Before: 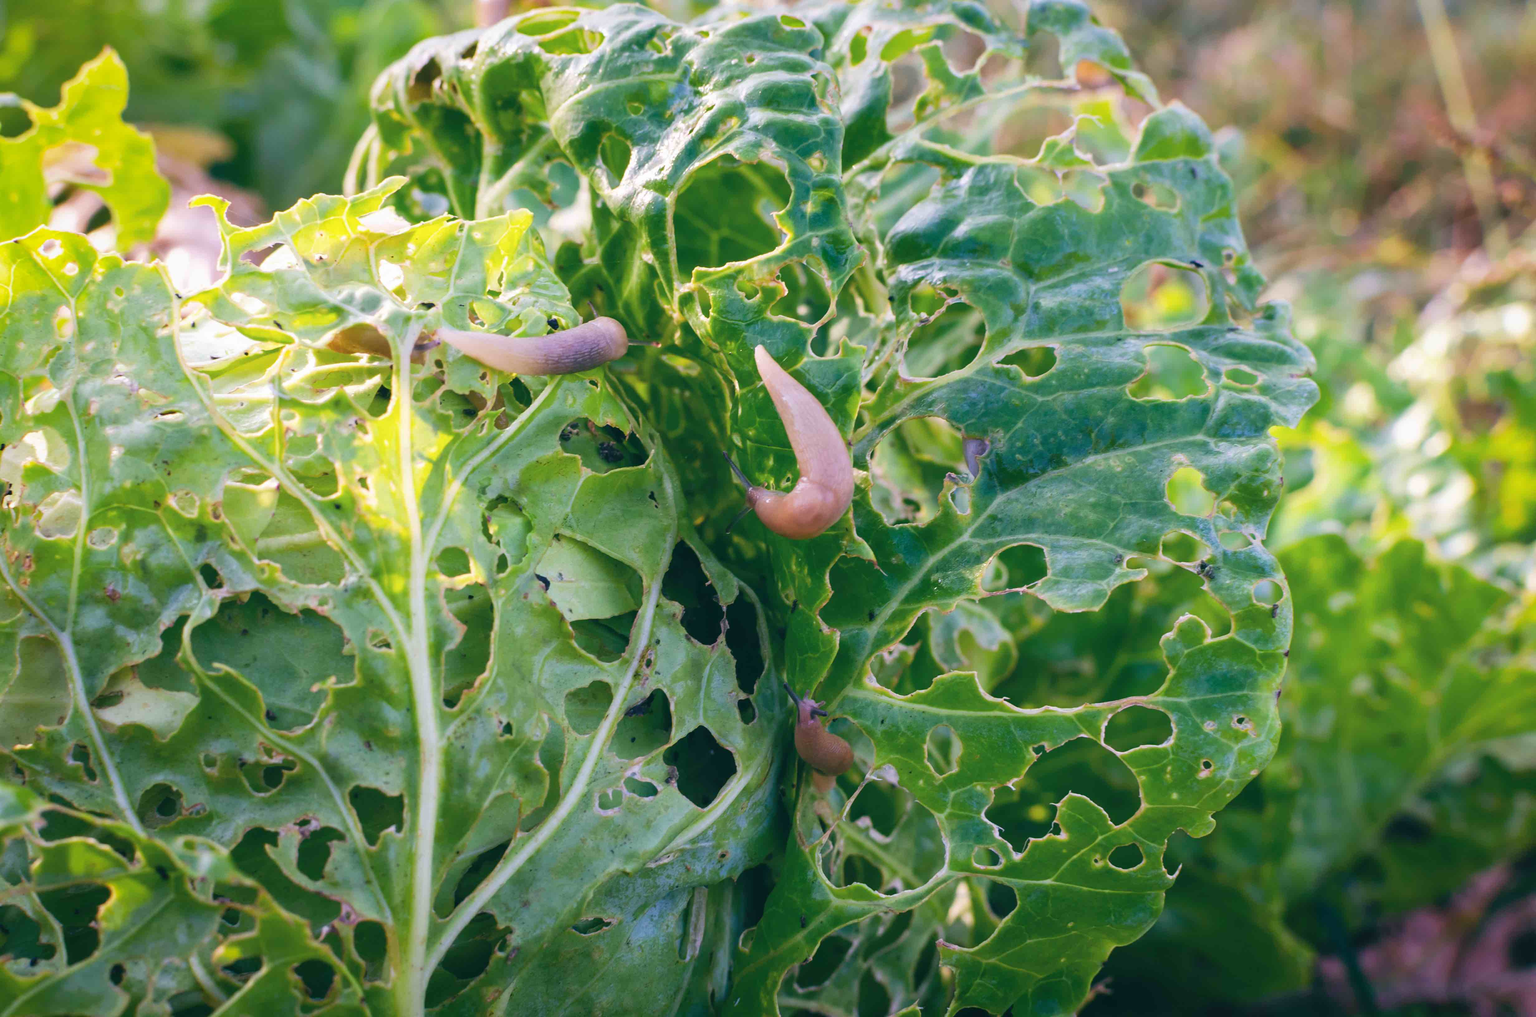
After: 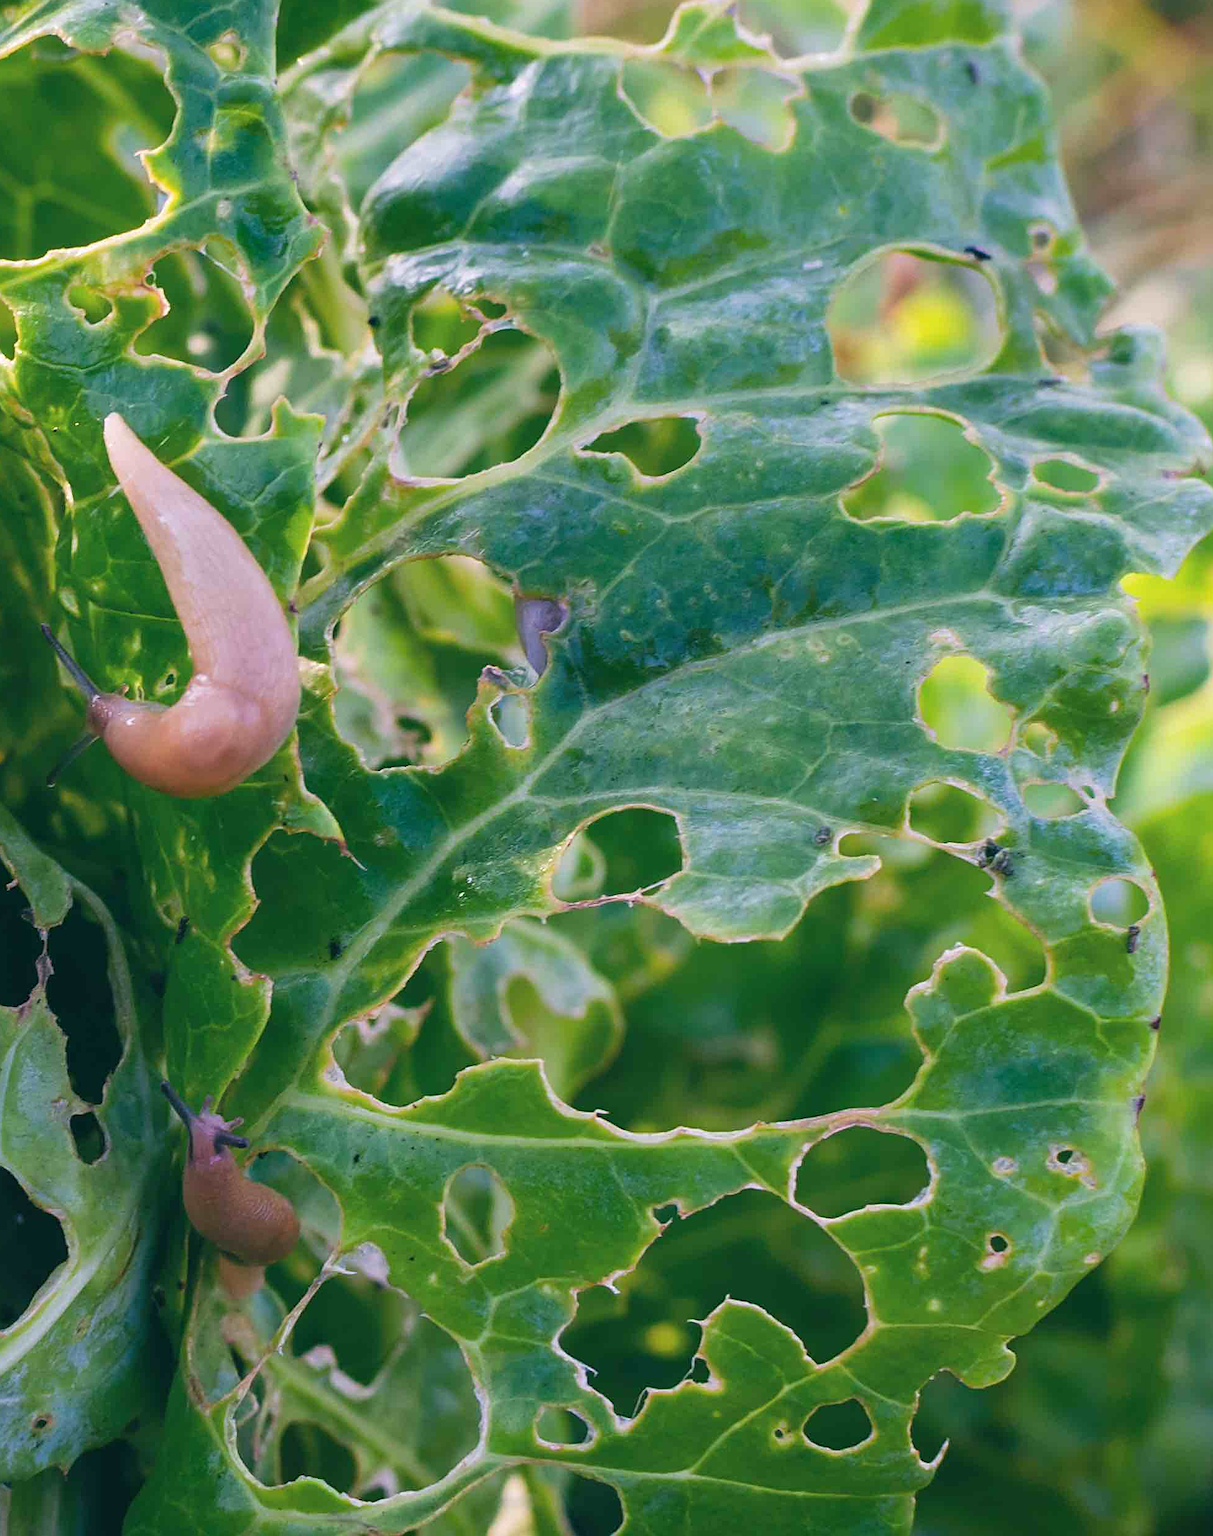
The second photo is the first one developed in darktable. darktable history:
sharpen: on, module defaults
crop: left 45.721%, top 13.393%, right 14.118%, bottom 10.01%
exposure: compensate highlight preservation false
